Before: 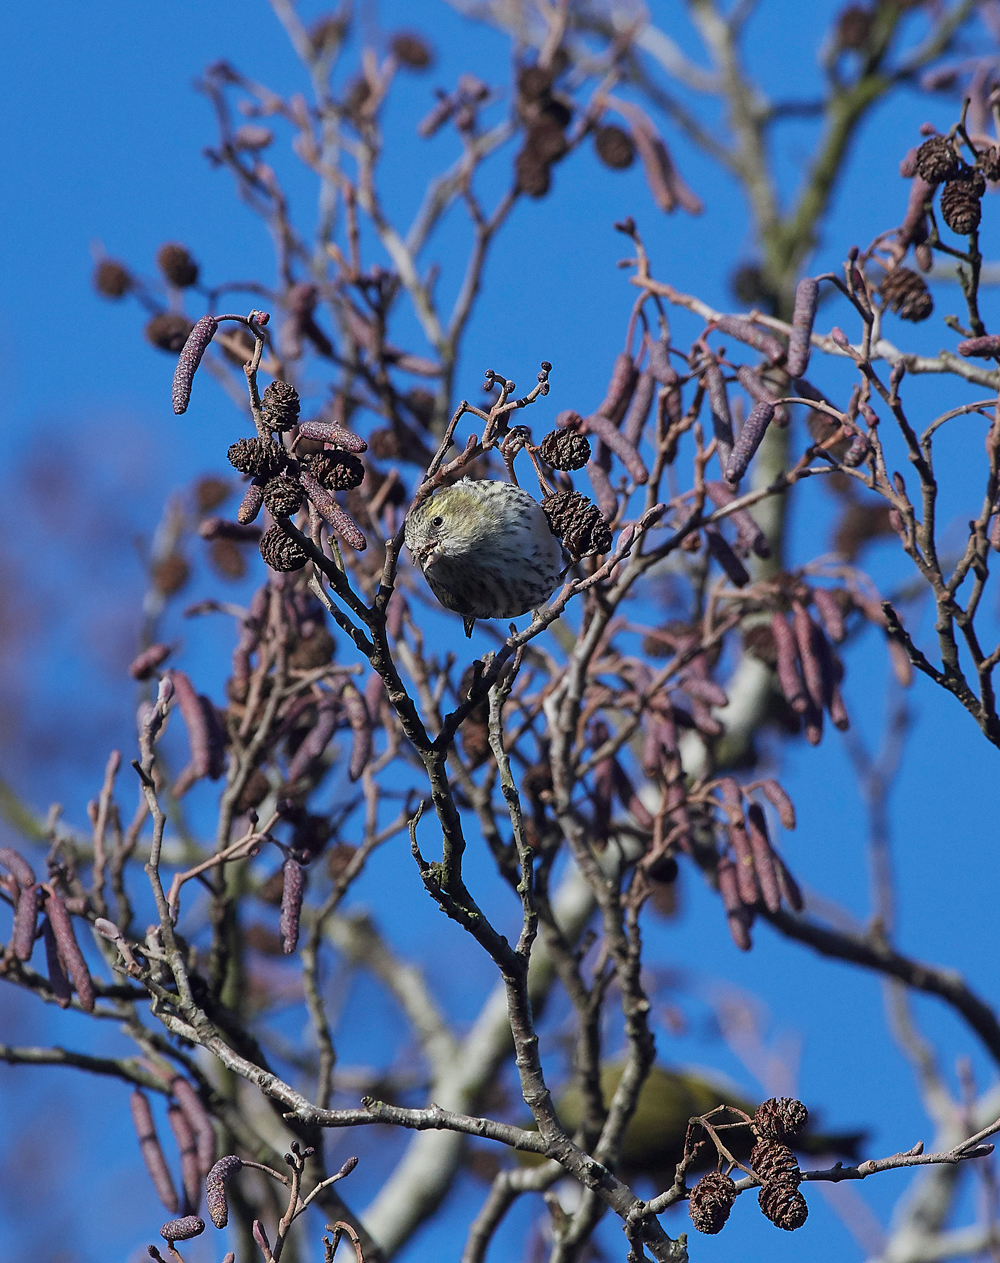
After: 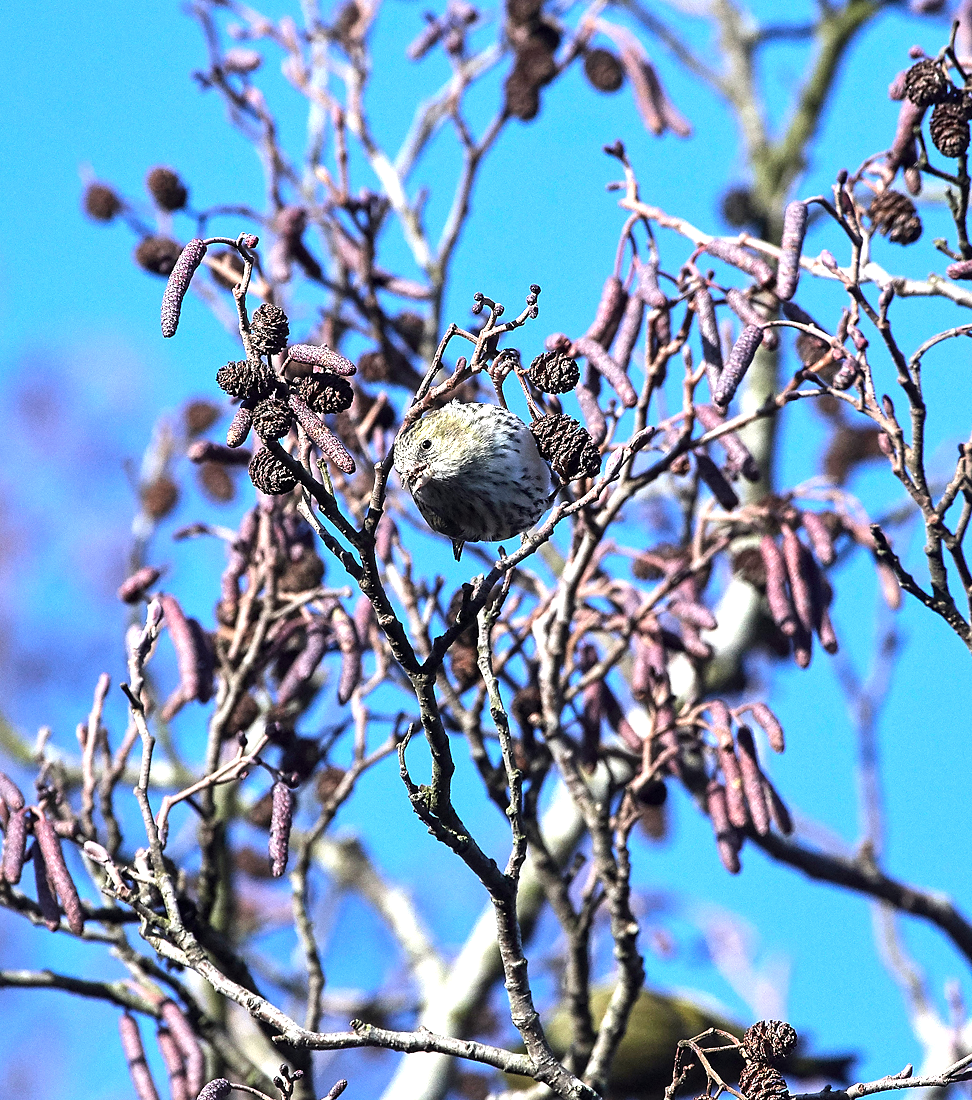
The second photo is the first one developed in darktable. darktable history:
contrast equalizer: octaves 7, y [[0.502, 0.505, 0.512, 0.529, 0.564, 0.588], [0.5 ×6], [0.502, 0.505, 0.512, 0.529, 0.564, 0.588], [0, 0.001, 0.001, 0.004, 0.008, 0.011], [0, 0.001, 0.001, 0.004, 0.008, 0.011]]
tone equalizer: -8 EV -0.754 EV, -7 EV -0.678 EV, -6 EV -0.616 EV, -5 EV -0.368 EV, -3 EV 0.37 EV, -2 EV 0.6 EV, -1 EV 0.684 EV, +0 EV 0.729 EV, edges refinement/feathering 500, mask exposure compensation -1.57 EV, preserve details no
crop: left 1.158%, top 6.115%, right 1.554%, bottom 6.759%
exposure: black level correction 0, exposure 0.891 EV, compensate exposure bias true, compensate highlight preservation false
